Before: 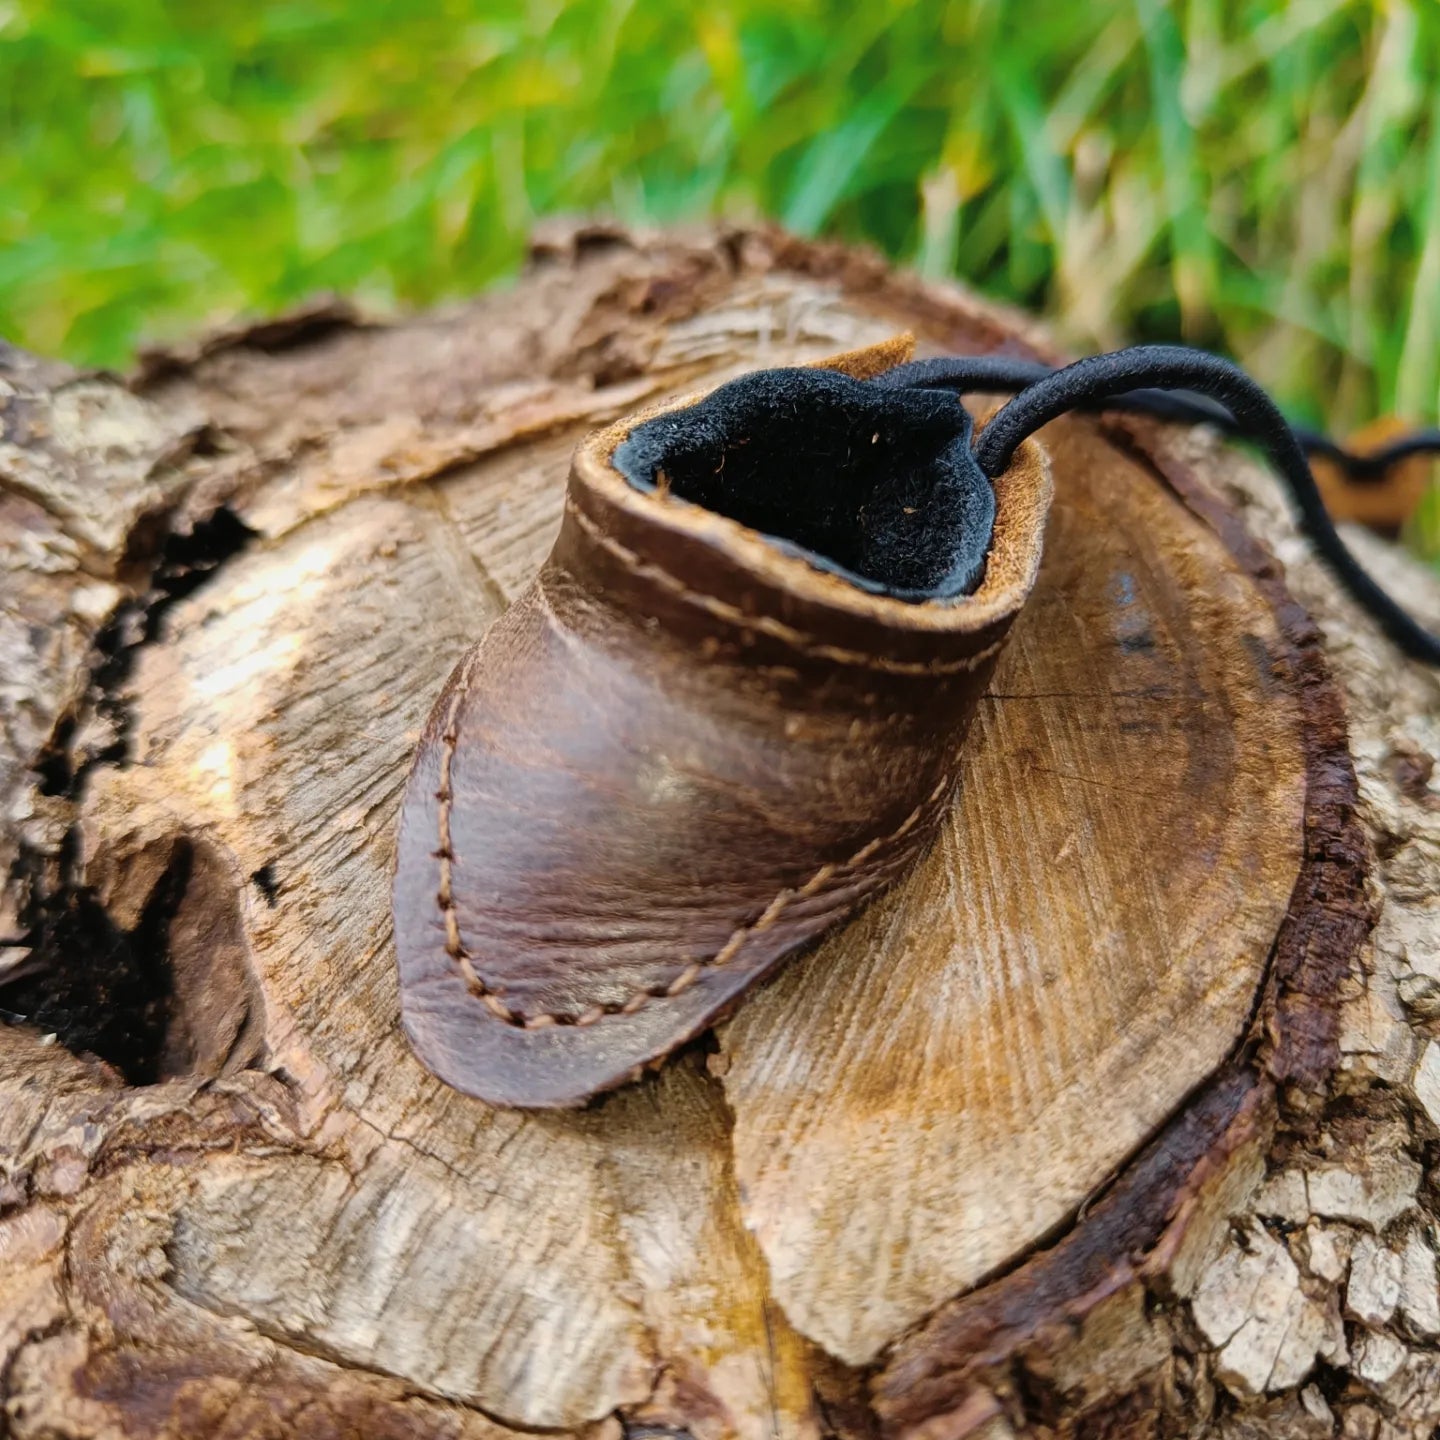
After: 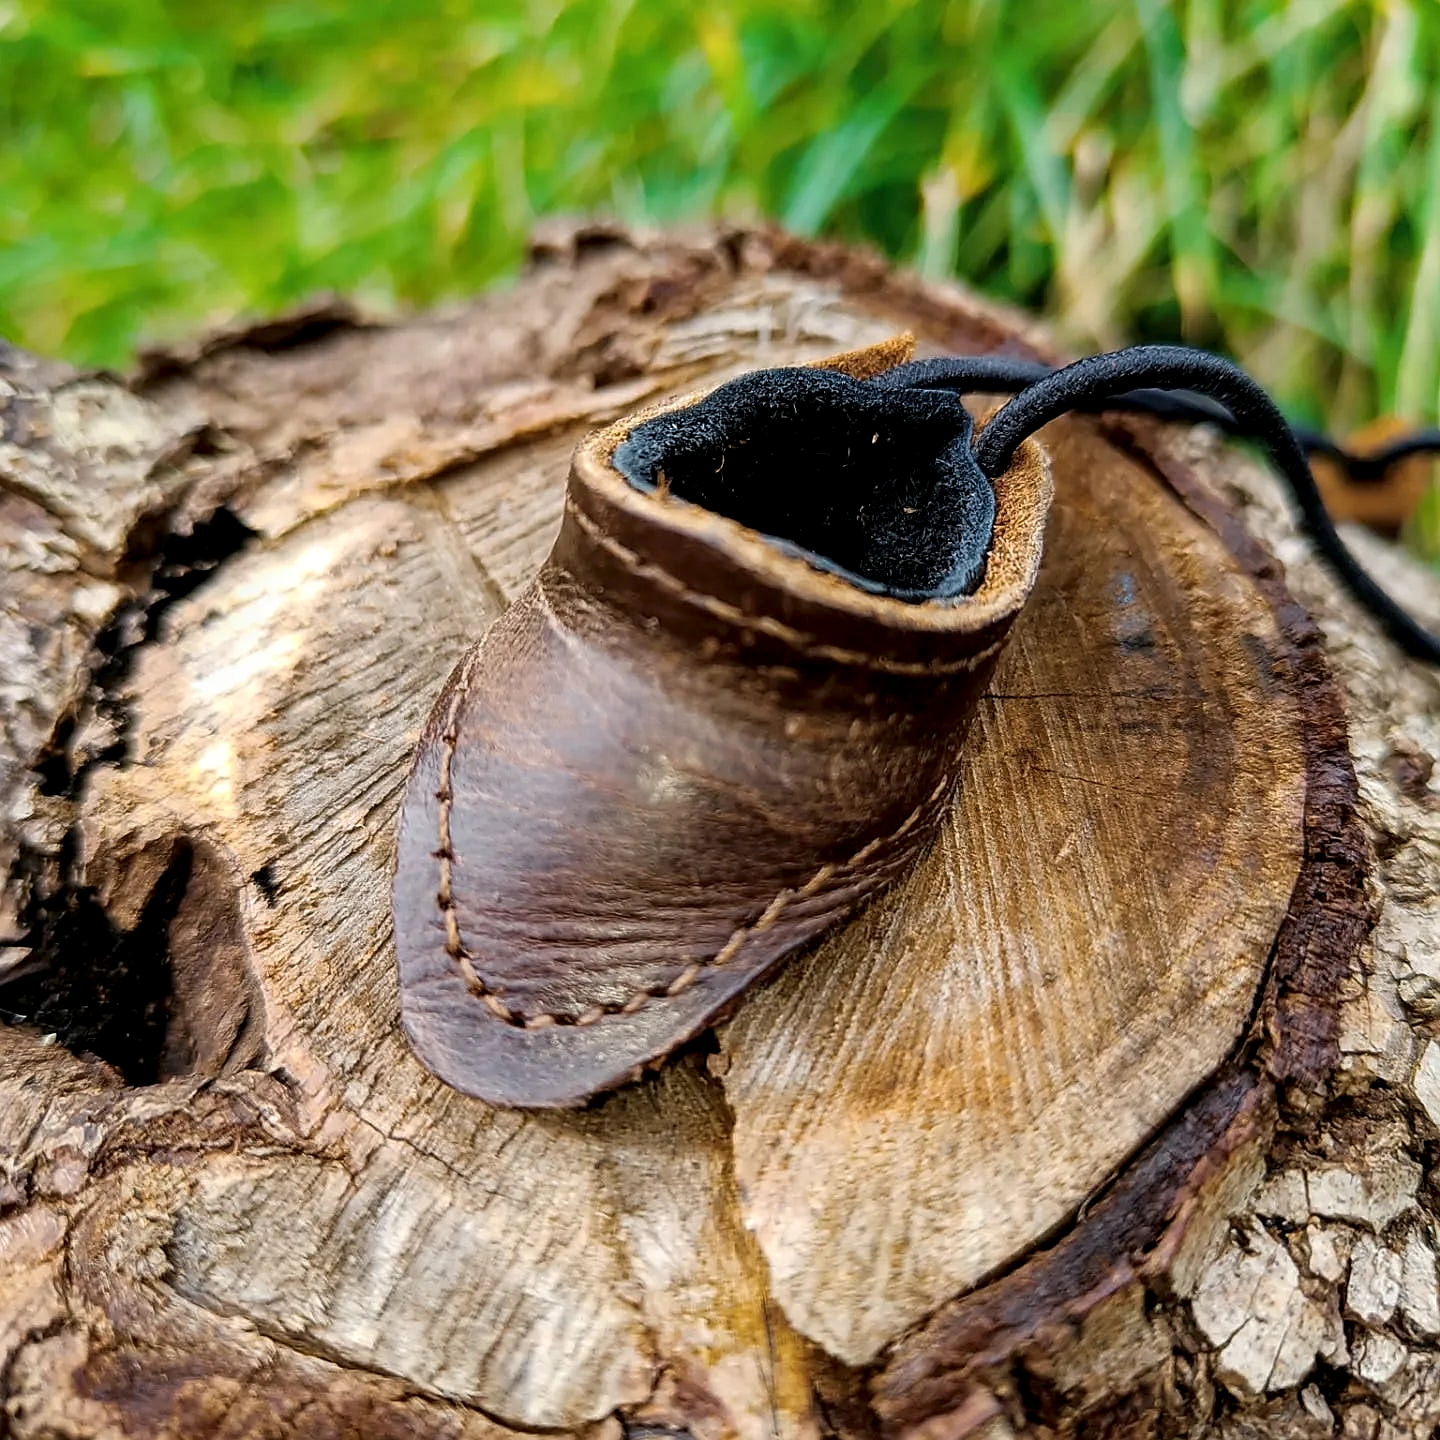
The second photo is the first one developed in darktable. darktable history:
sharpen: radius 1.355, amount 1.251, threshold 0.707
local contrast: highlights 27%, shadows 76%, midtone range 0.748
